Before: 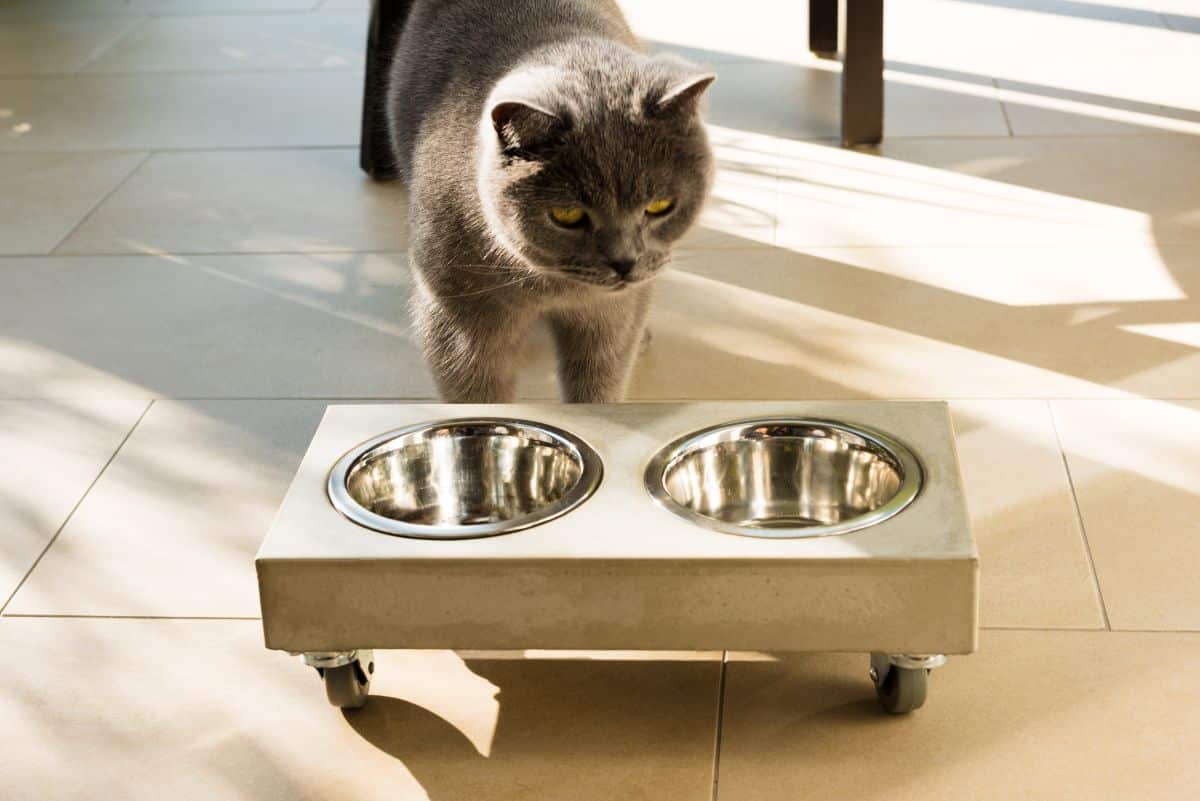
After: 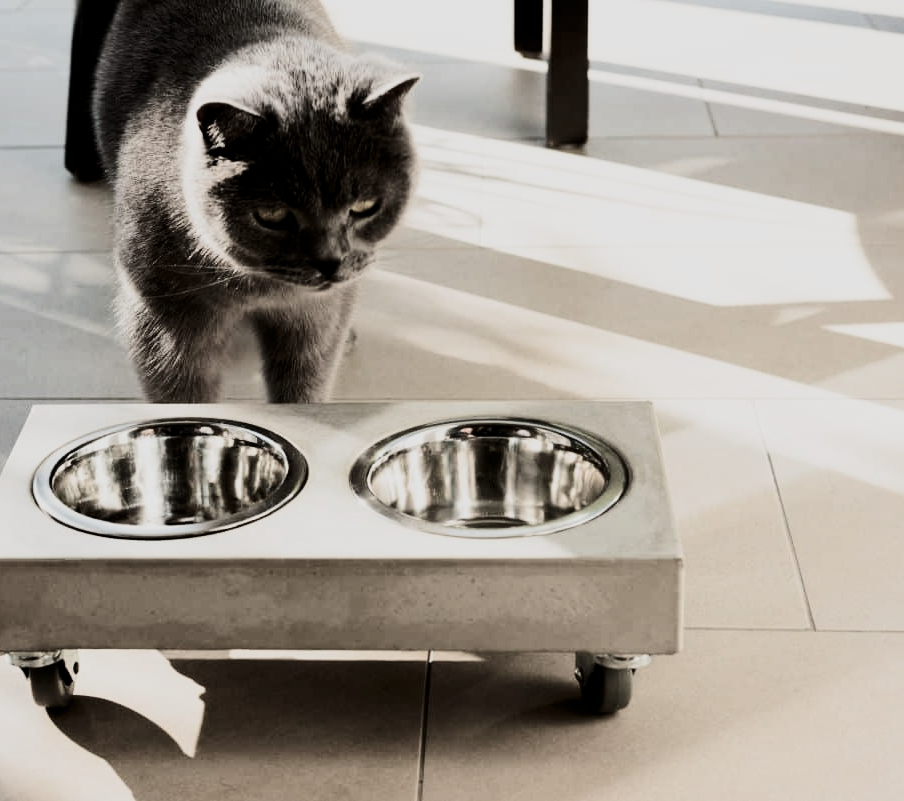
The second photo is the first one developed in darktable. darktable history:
crop and rotate: left 24.631%
contrast brightness saturation: contrast 0.203, brightness -0.115, saturation 0.104
filmic rgb: black relative exposure -5.08 EV, white relative exposure 3.98 EV, hardness 2.88, contrast 1.298, highlights saturation mix -29.07%, color science v5 (2021), contrast in shadows safe, contrast in highlights safe
